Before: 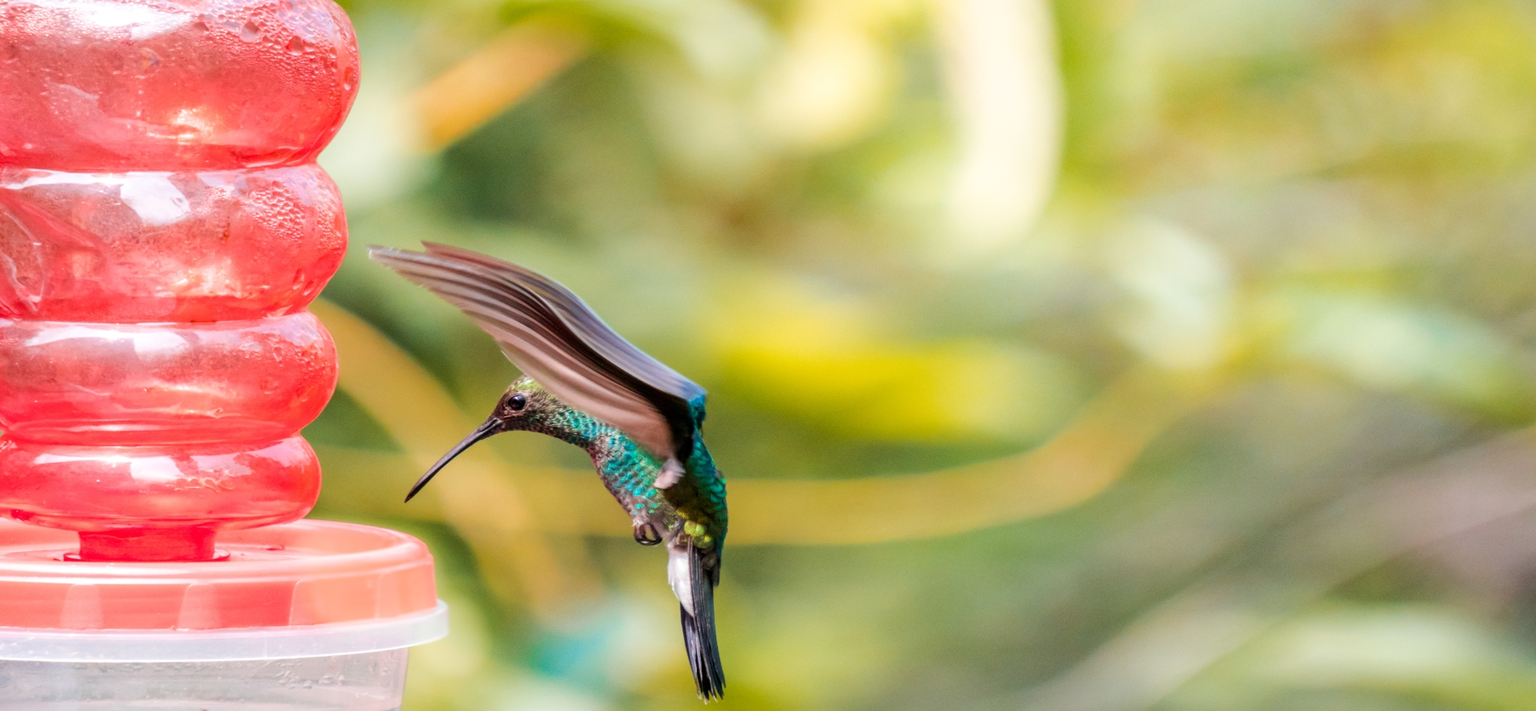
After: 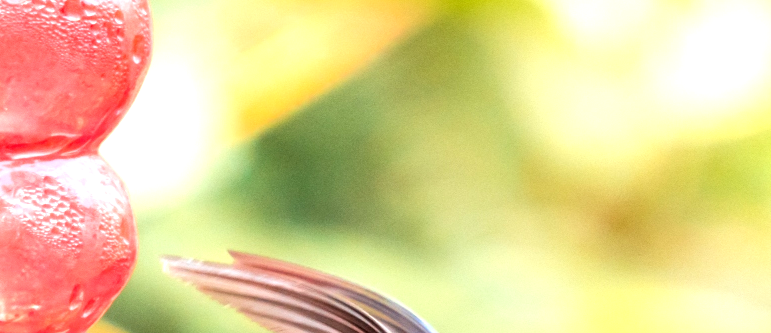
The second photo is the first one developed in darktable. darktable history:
crop: left 15.452%, top 5.459%, right 43.956%, bottom 56.62%
exposure: exposure 1 EV, compensate highlight preservation false
